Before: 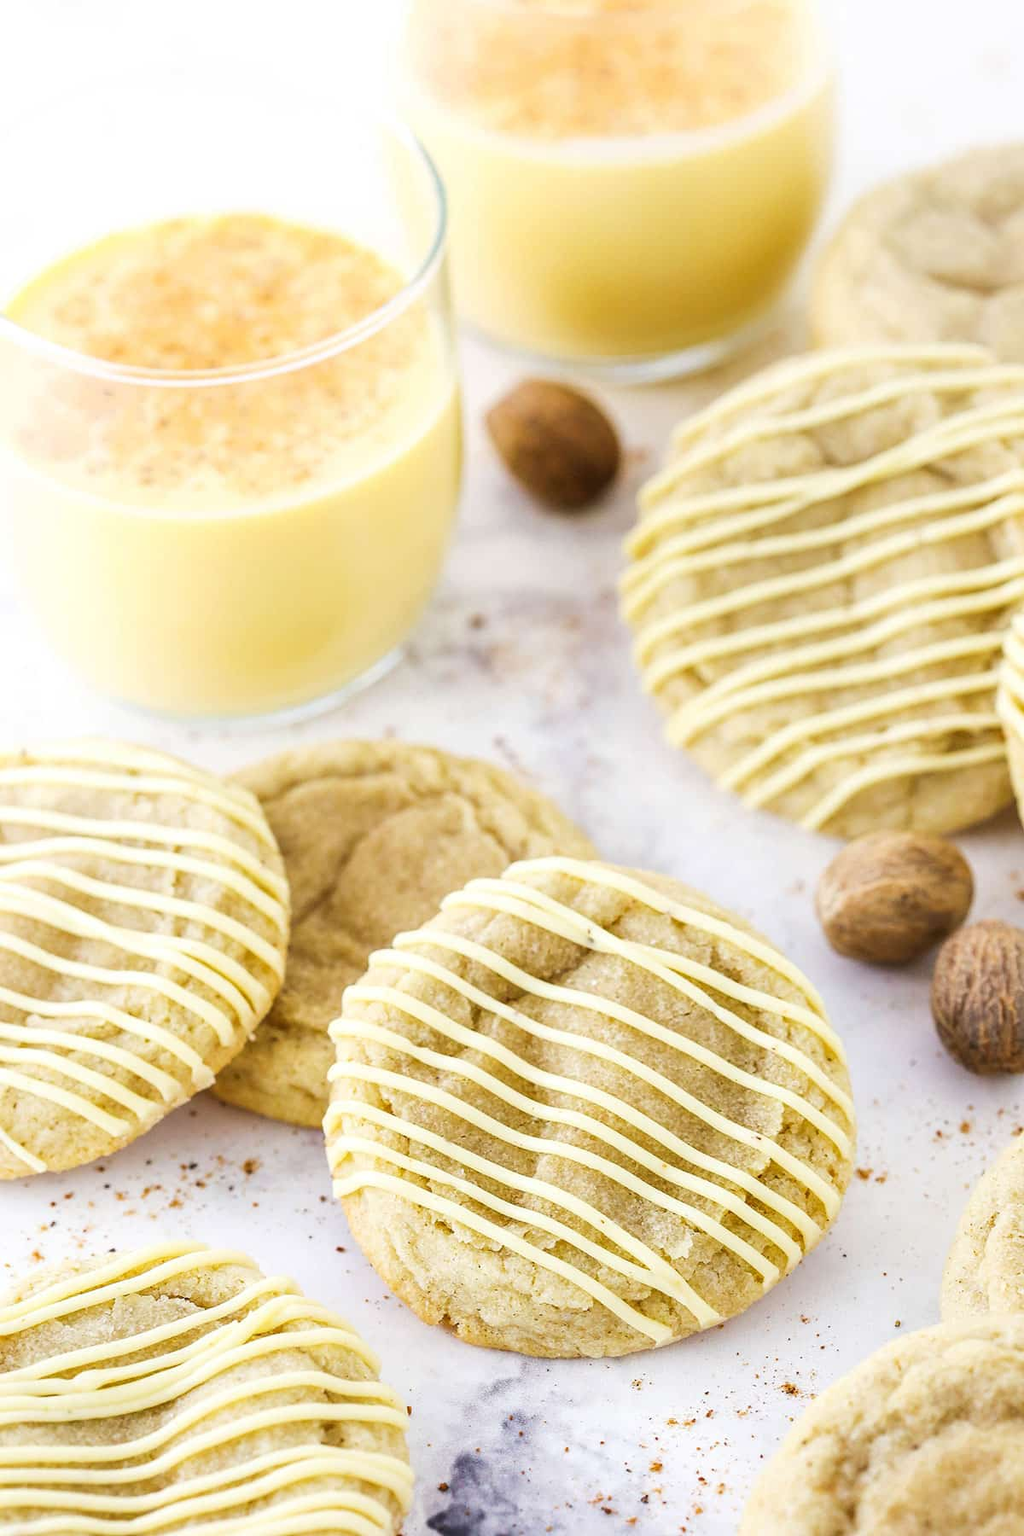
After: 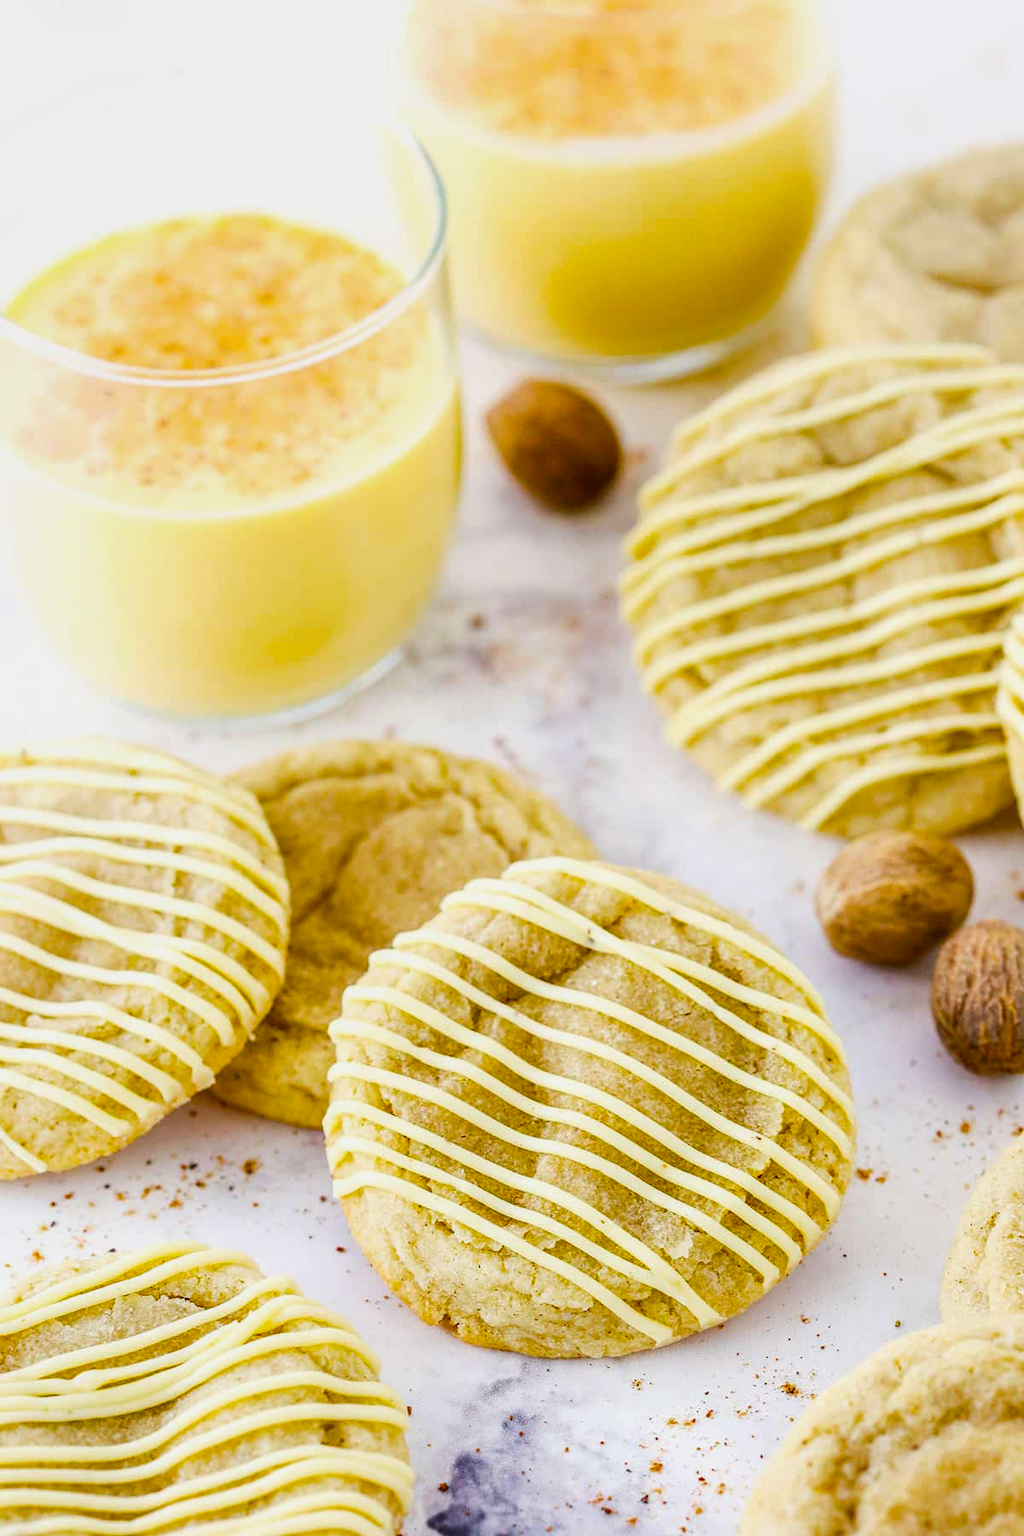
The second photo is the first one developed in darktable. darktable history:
local contrast: highlights 88%, shadows 80%
color balance rgb: perceptual saturation grading › global saturation 35.726%, perceptual saturation grading › shadows 34.911%, contrast -10.349%
